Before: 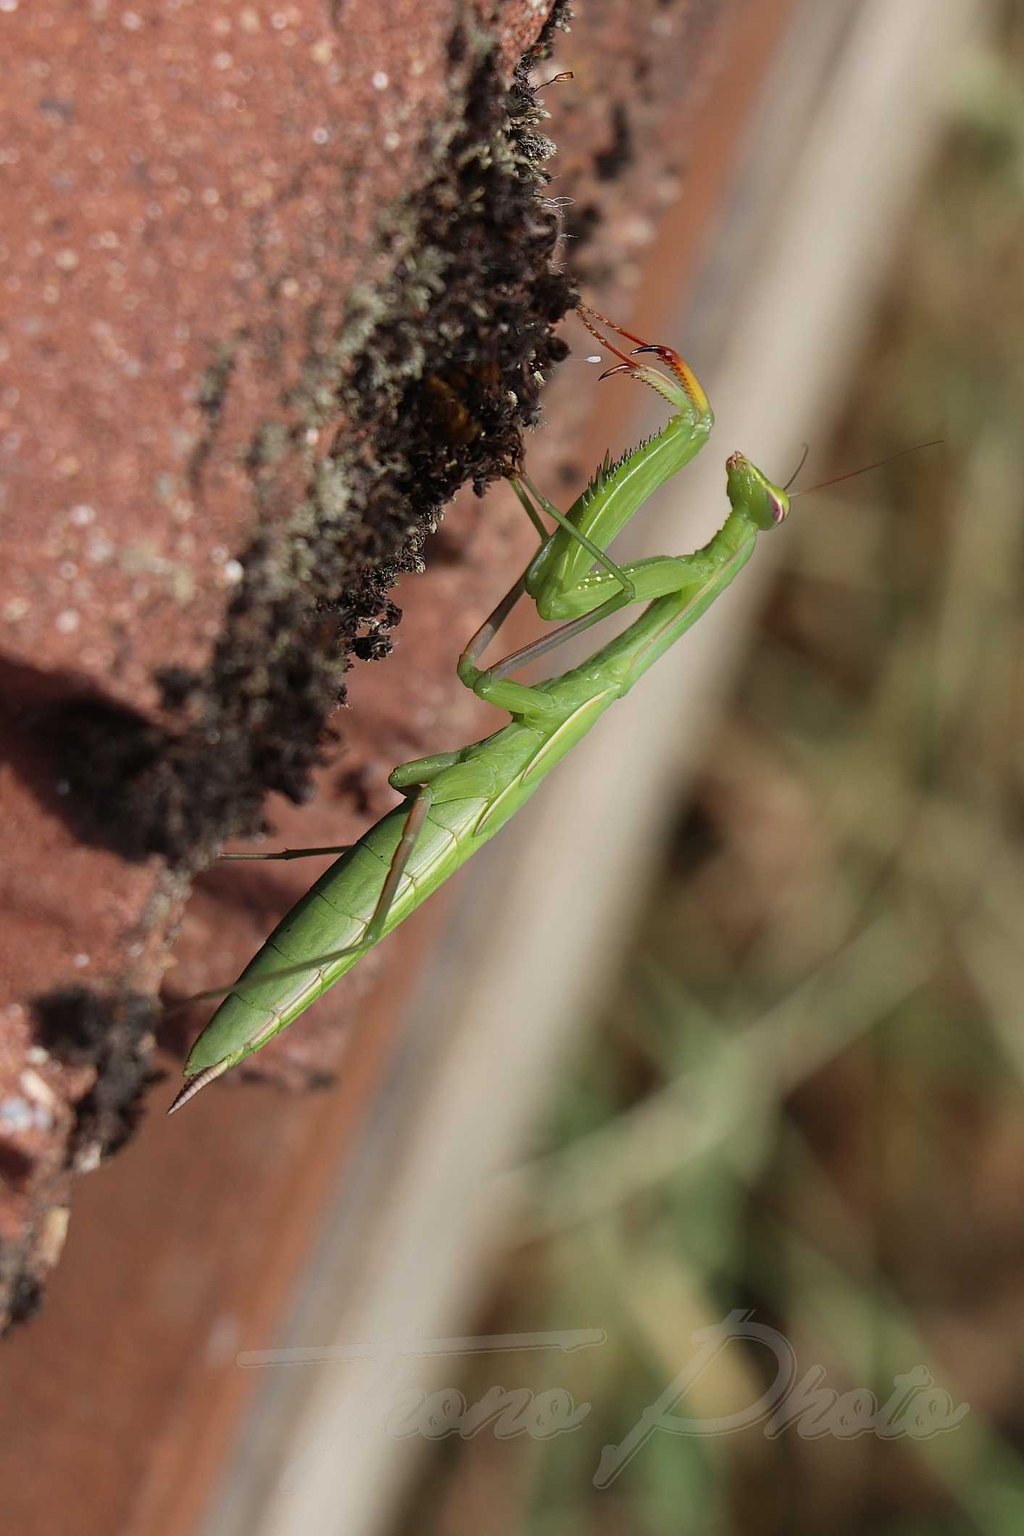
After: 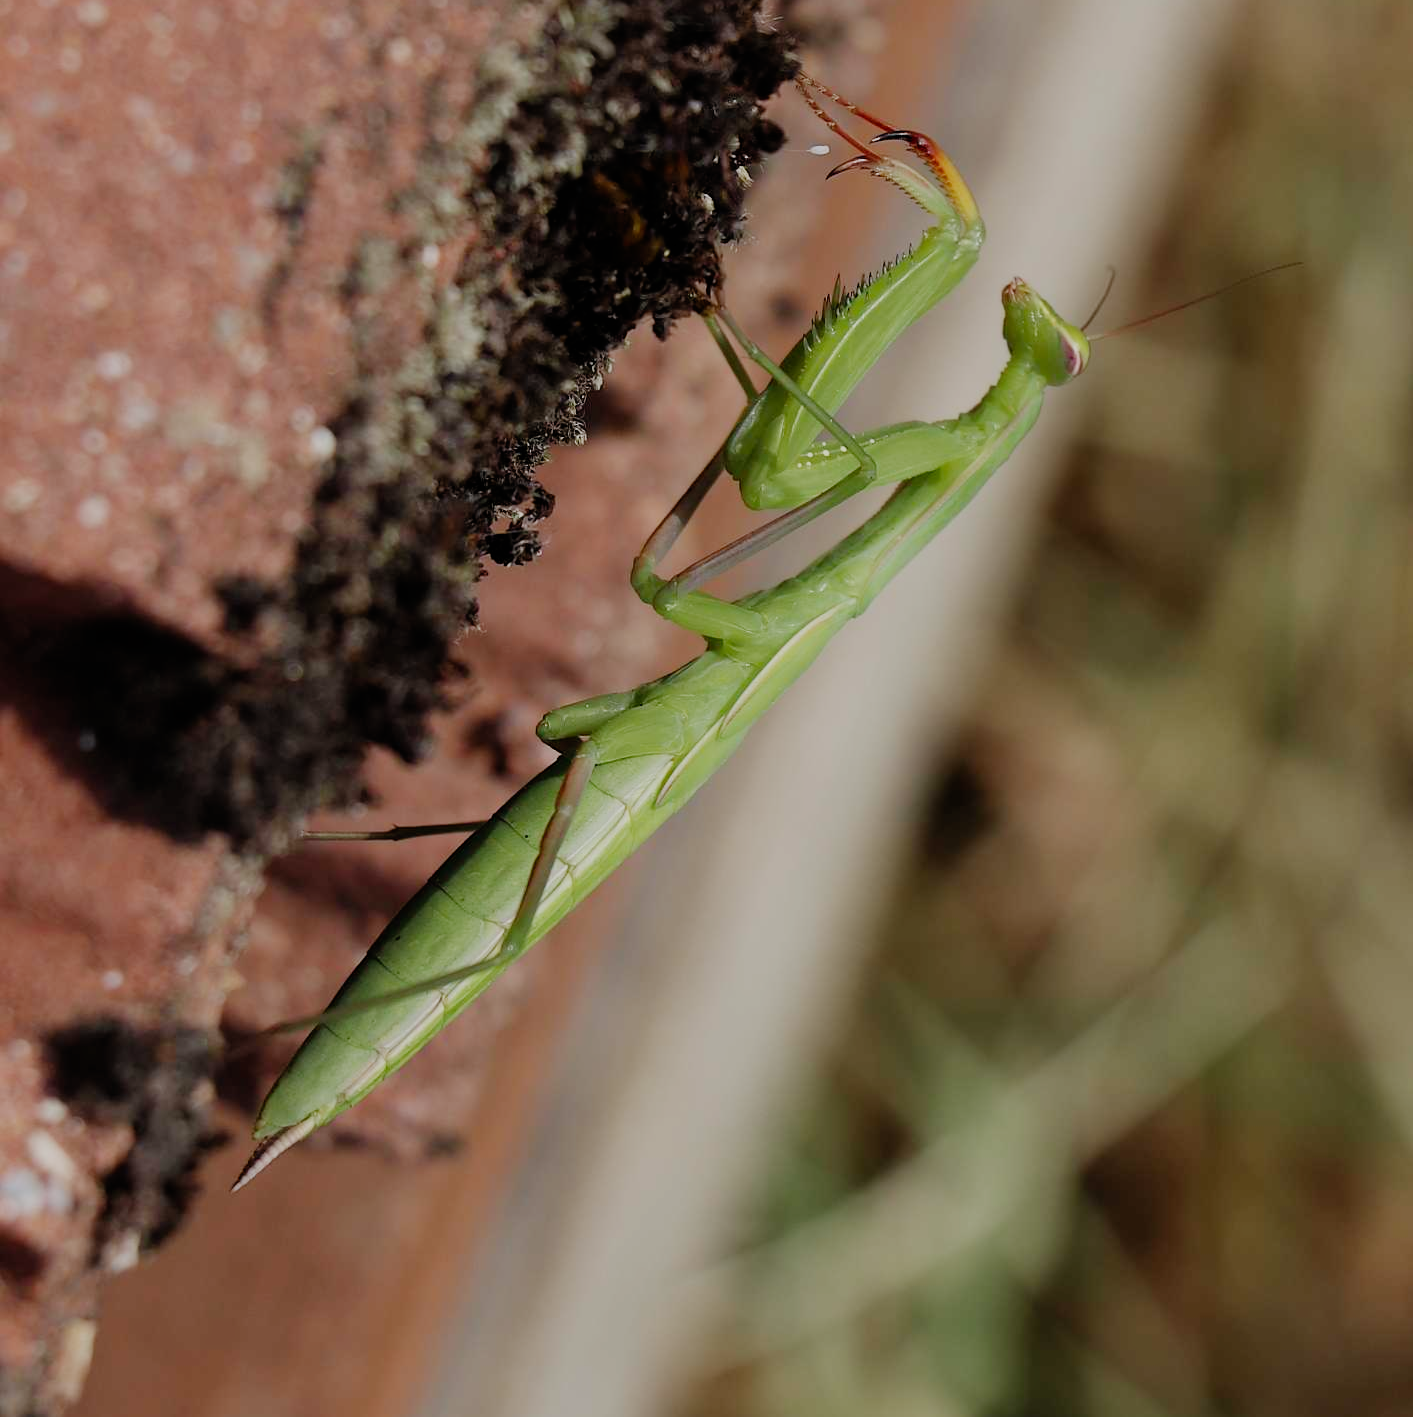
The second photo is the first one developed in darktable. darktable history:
filmic rgb: black relative exposure -7.65 EV, white relative exposure 4.56 EV, hardness 3.61, add noise in highlights 0.002, preserve chrominance no, color science v3 (2019), use custom middle-gray values true, contrast in highlights soft
contrast equalizer: y [[0.5, 0.5, 0.5, 0.515, 0.749, 0.84], [0.5 ×6], [0.5 ×6], [0, 0, 0, 0.001, 0.067, 0.262], [0 ×6]], mix -0.212
crop: top 16.35%, bottom 16.773%
